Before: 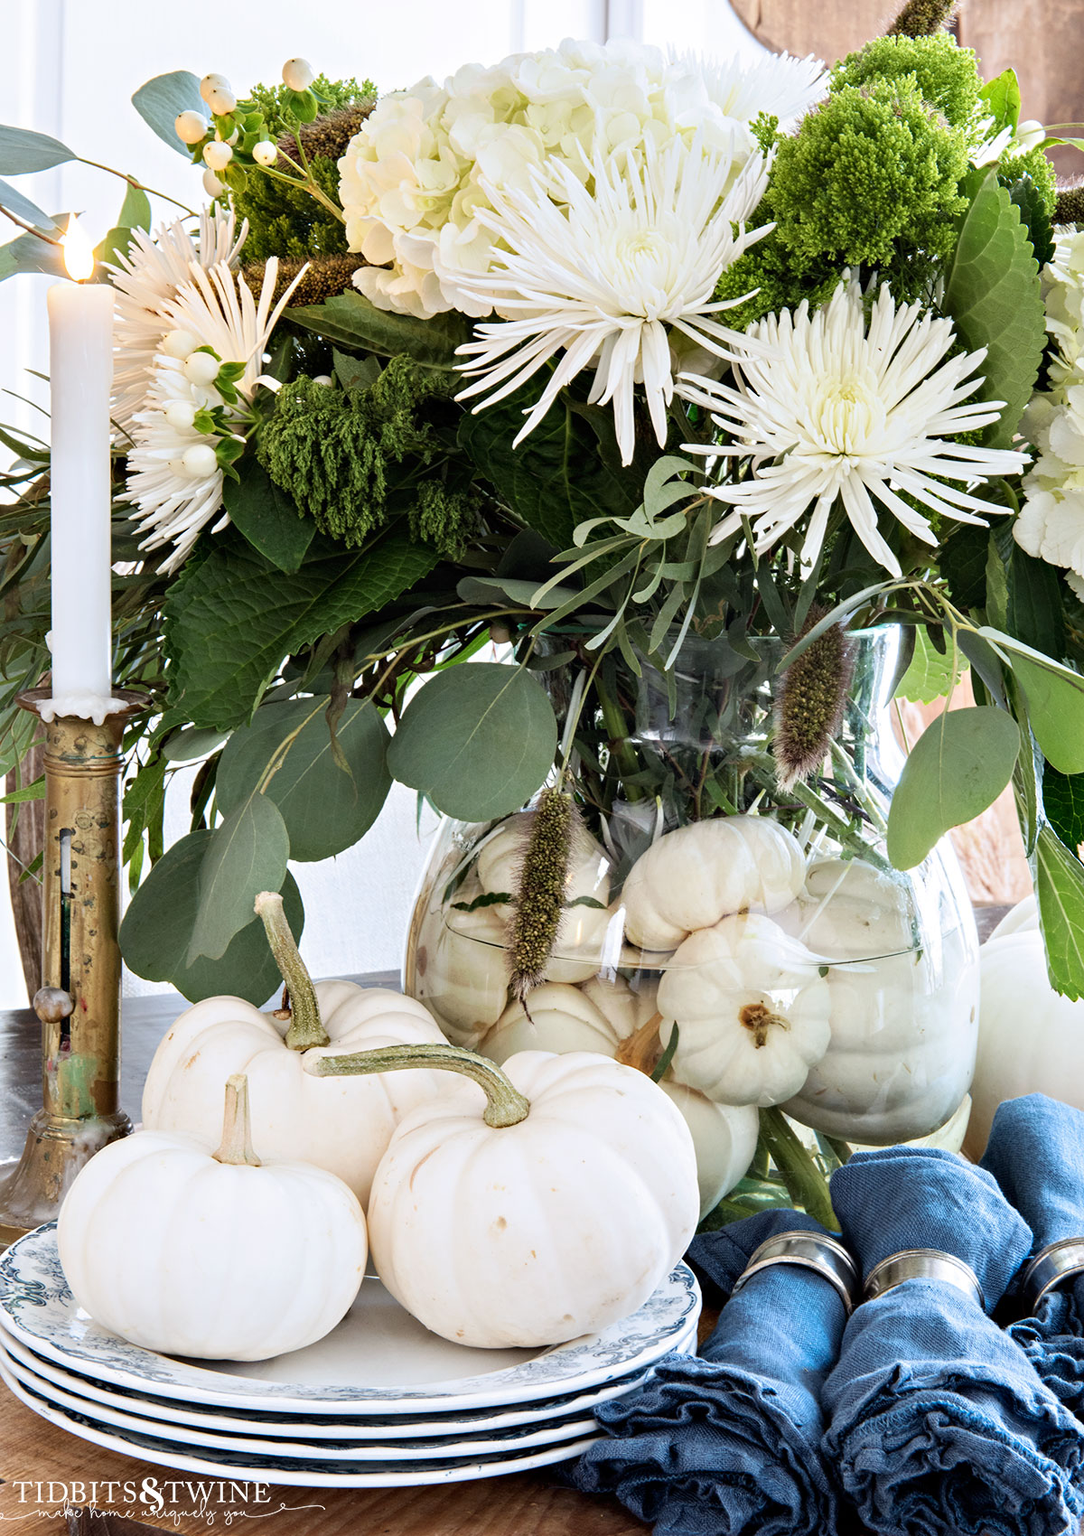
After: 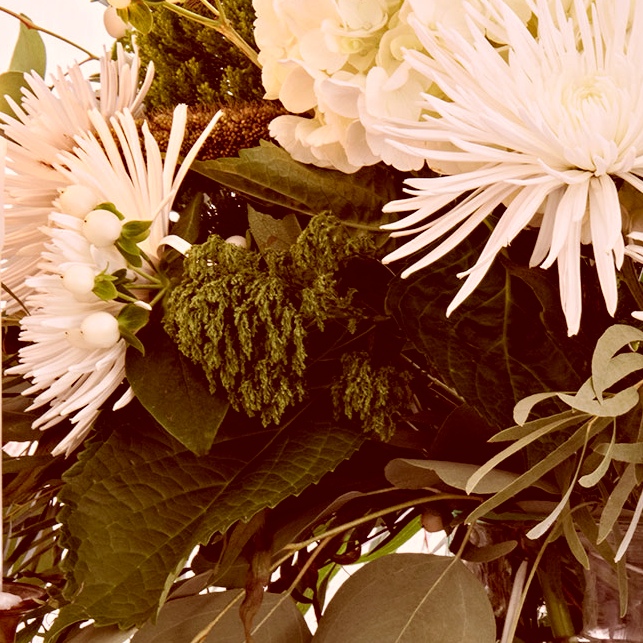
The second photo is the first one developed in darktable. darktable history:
color correction: highlights a* 9.03, highlights b* 8.71, shadows a* 40, shadows b* 40, saturation 0.8
crop: left 10.121%, top 10.631%, right 36.218%, bottom 51.526%
